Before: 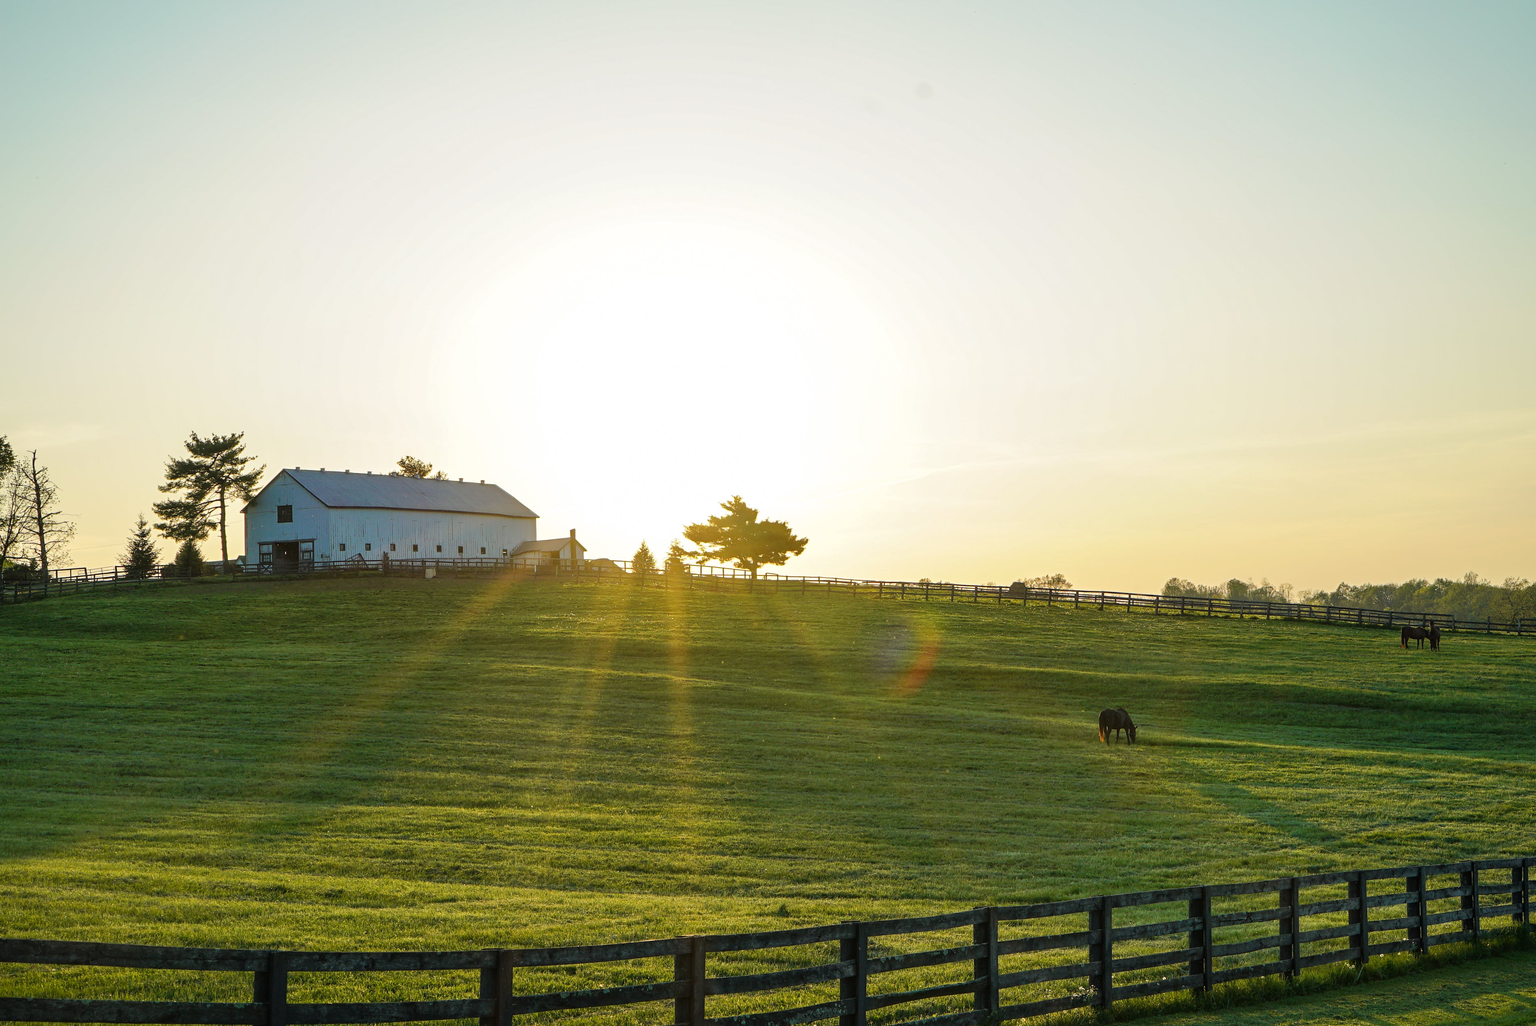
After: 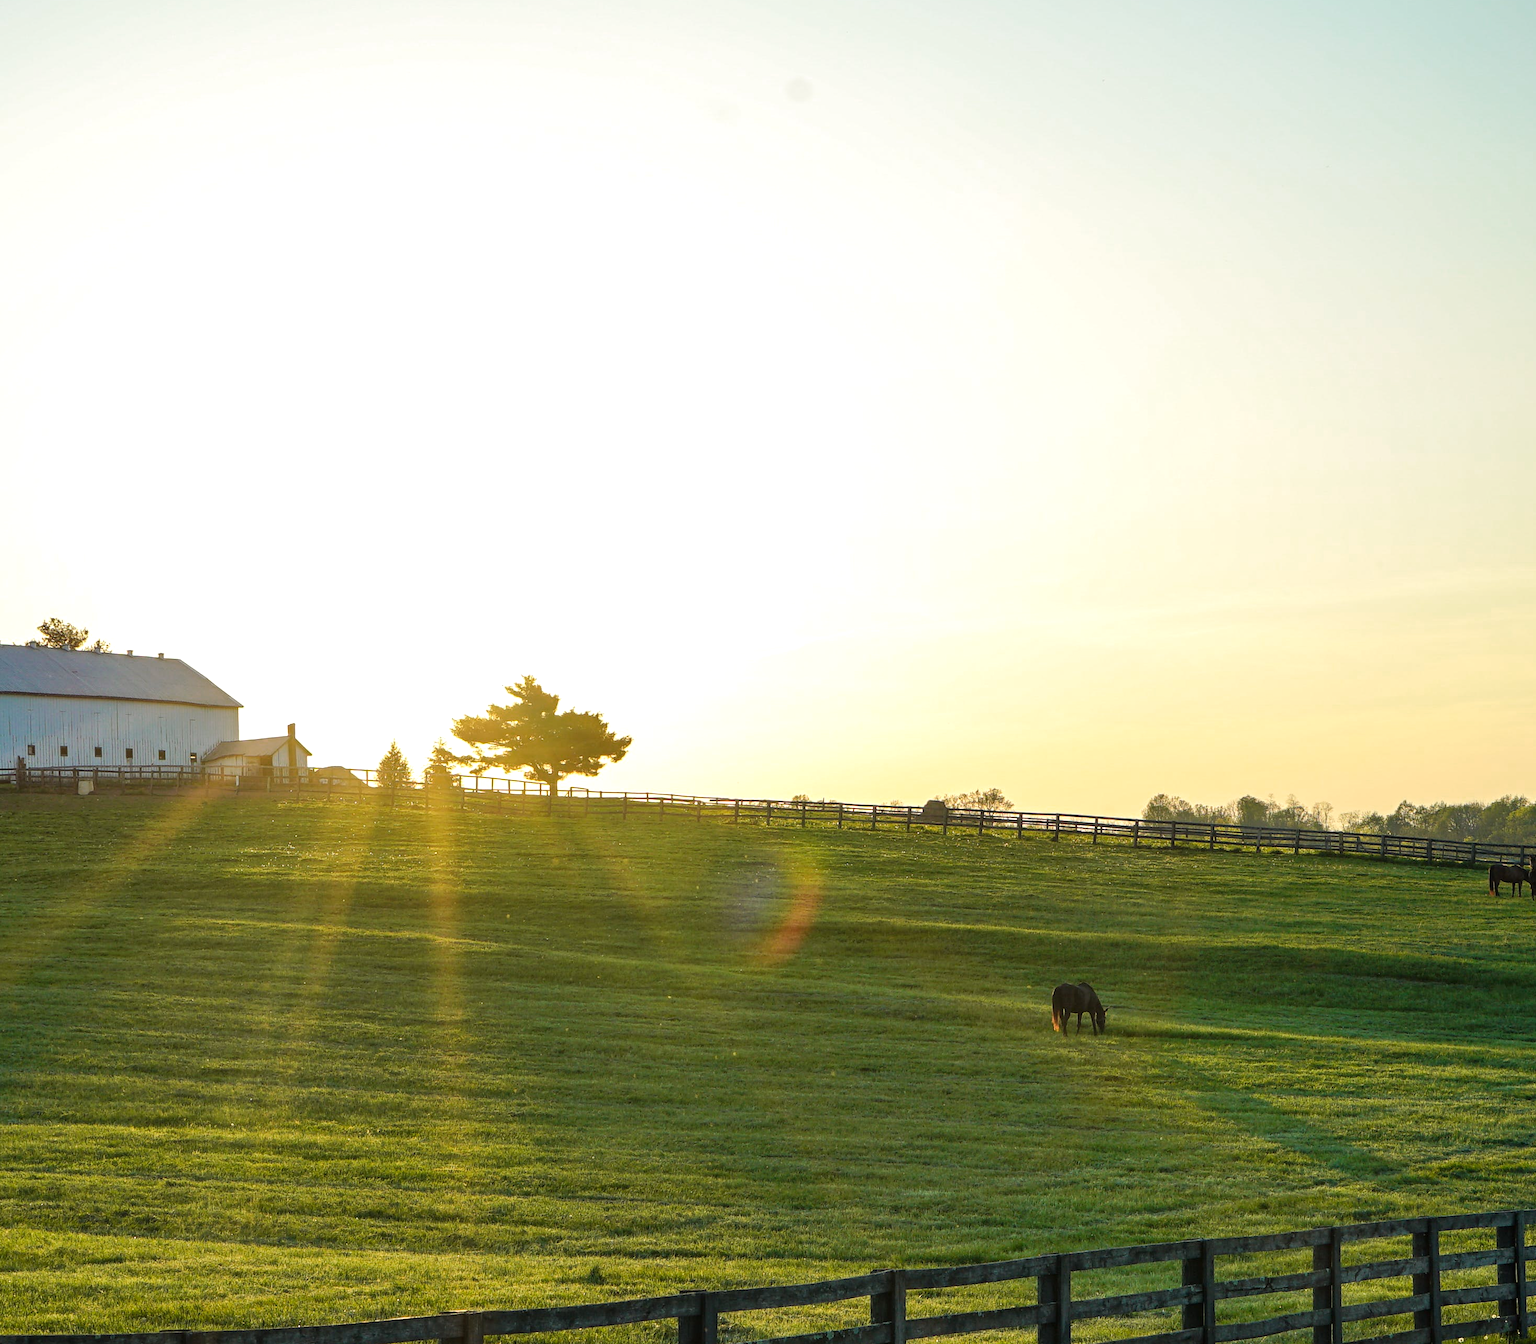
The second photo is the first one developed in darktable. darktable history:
exposure: exposure 0.298 EV, compensate exposure bias true, compensate highlight preservation false
crop and rotate: left 24.186%, top 2.799%, right 6.631%, bottom 6.539%
color zones: curves: ch0 [(0, 0.465) (0.092, 0.596) (0.289, 0.464) (0.429, 0.453) (0.571, 0.464) (0.714, 0.455) (0.857, 0.462) (1, 0.465)]
